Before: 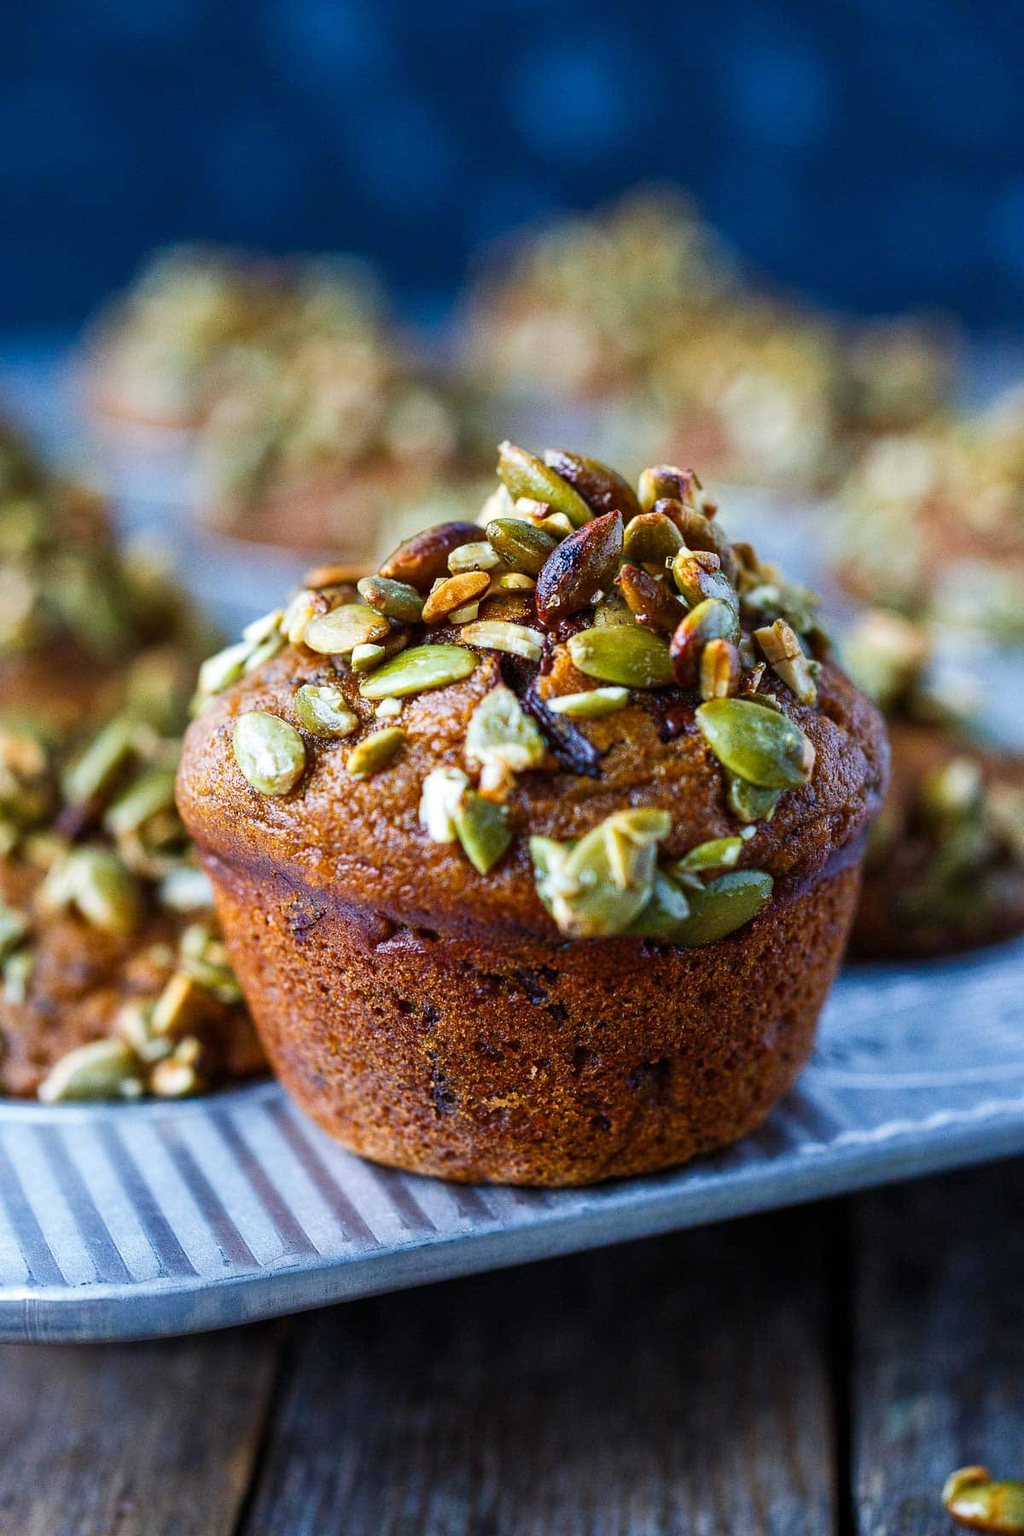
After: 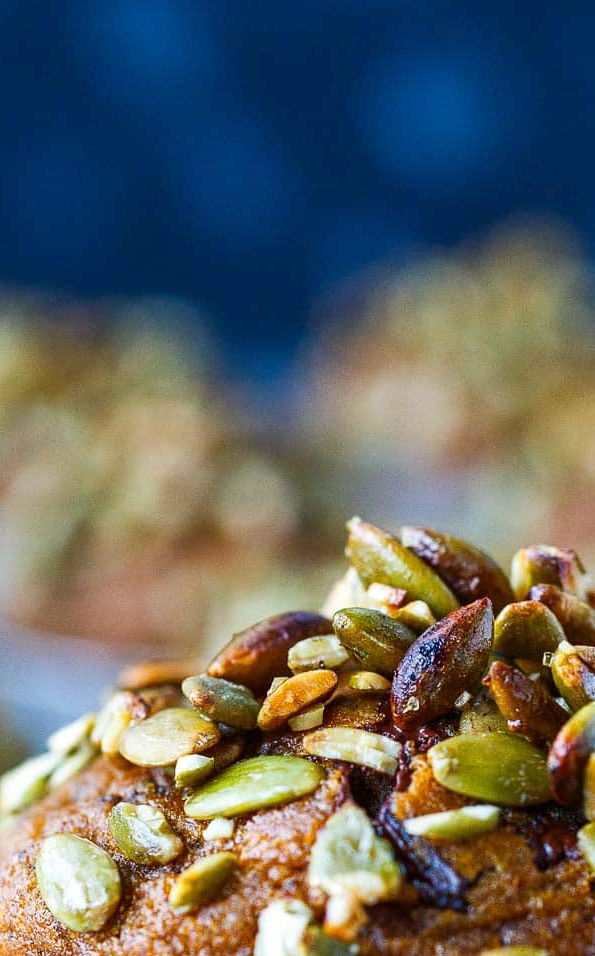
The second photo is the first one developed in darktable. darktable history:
crop: left 19.8%, right 30.57%, bottom 46.852%
